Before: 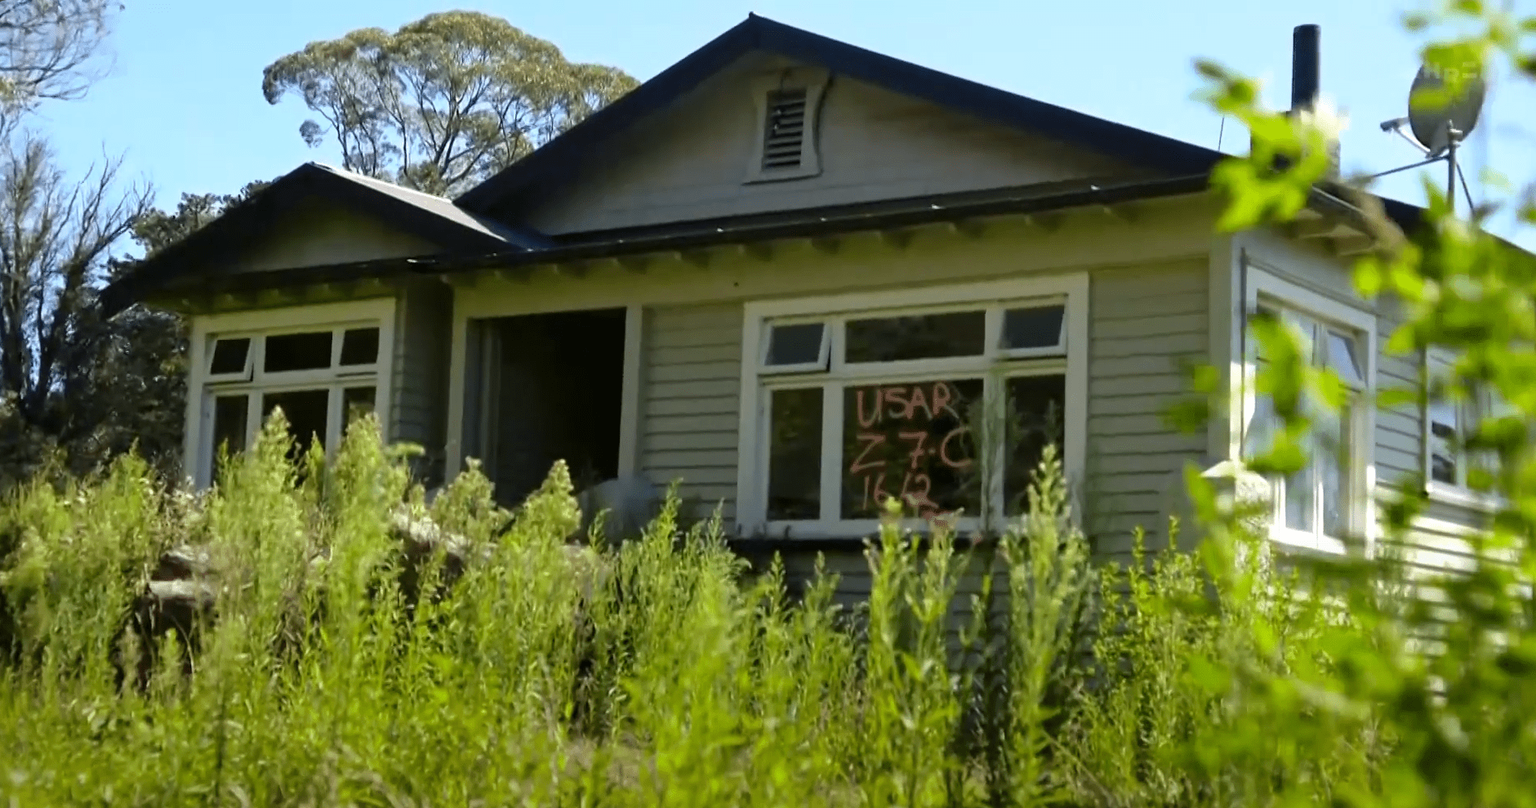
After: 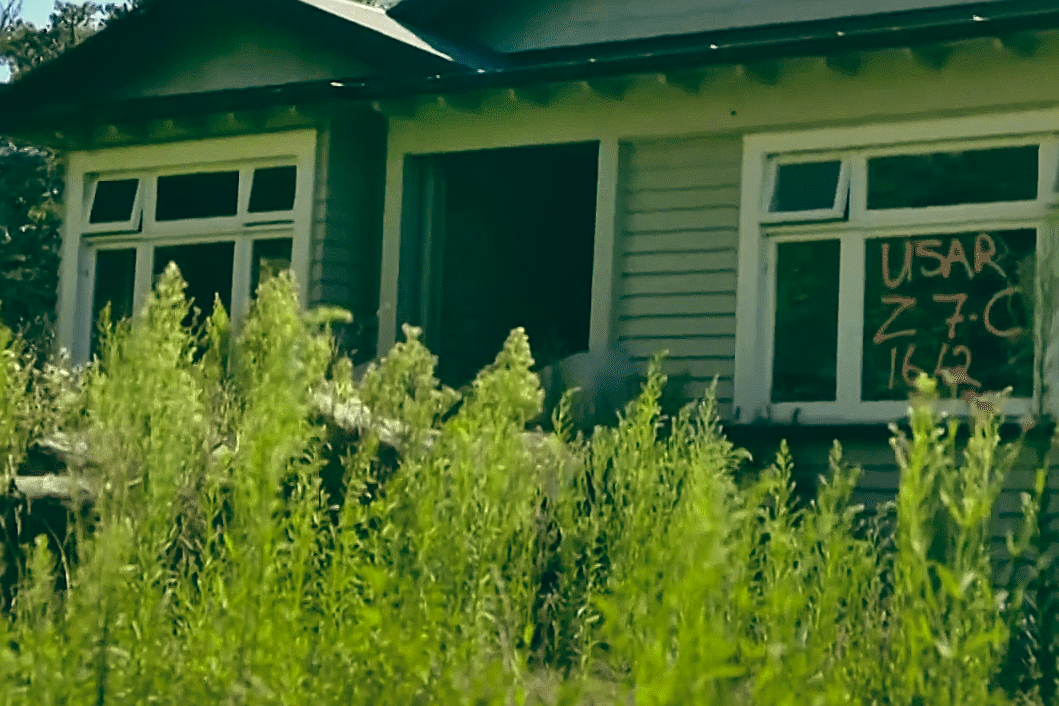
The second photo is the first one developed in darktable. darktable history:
color balance: lift [1.005, 0.99, 1.007, 1.01], gamma [1, 1.034, 1.032, 0.966], gain [0.873, 1.055, 1.067, 0.933]
sharpen: on, module defaults
crop: left 8.966%, top 23.852%, right 34.699%, bottom 4.703%
shadows and highlights: soften with gaussian
